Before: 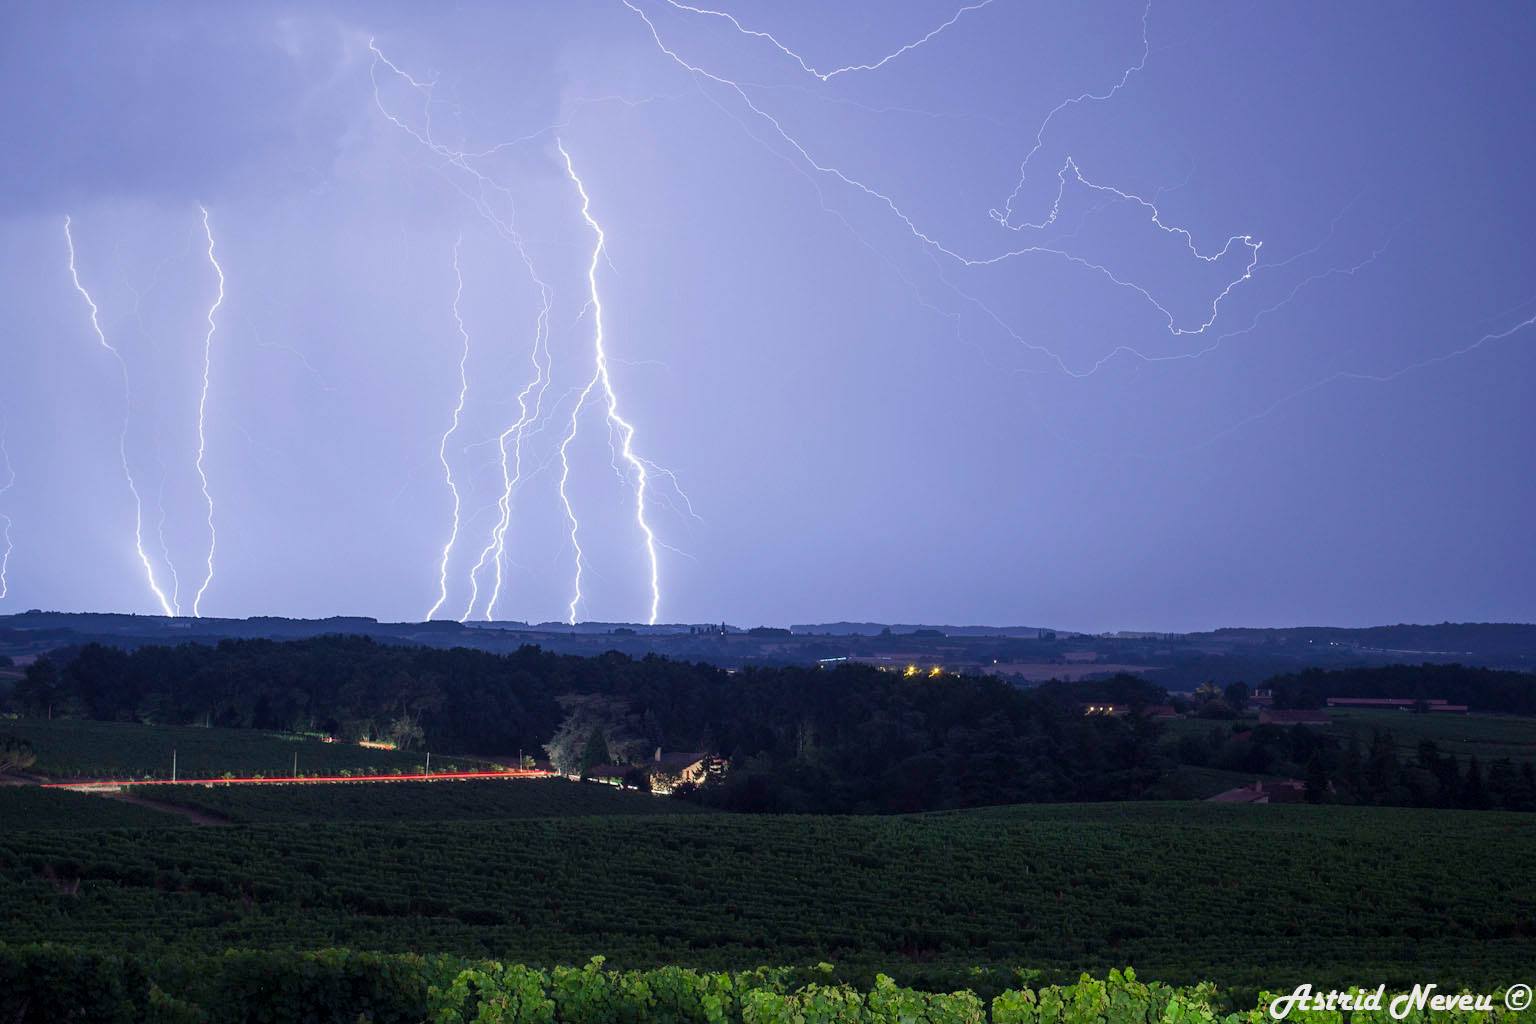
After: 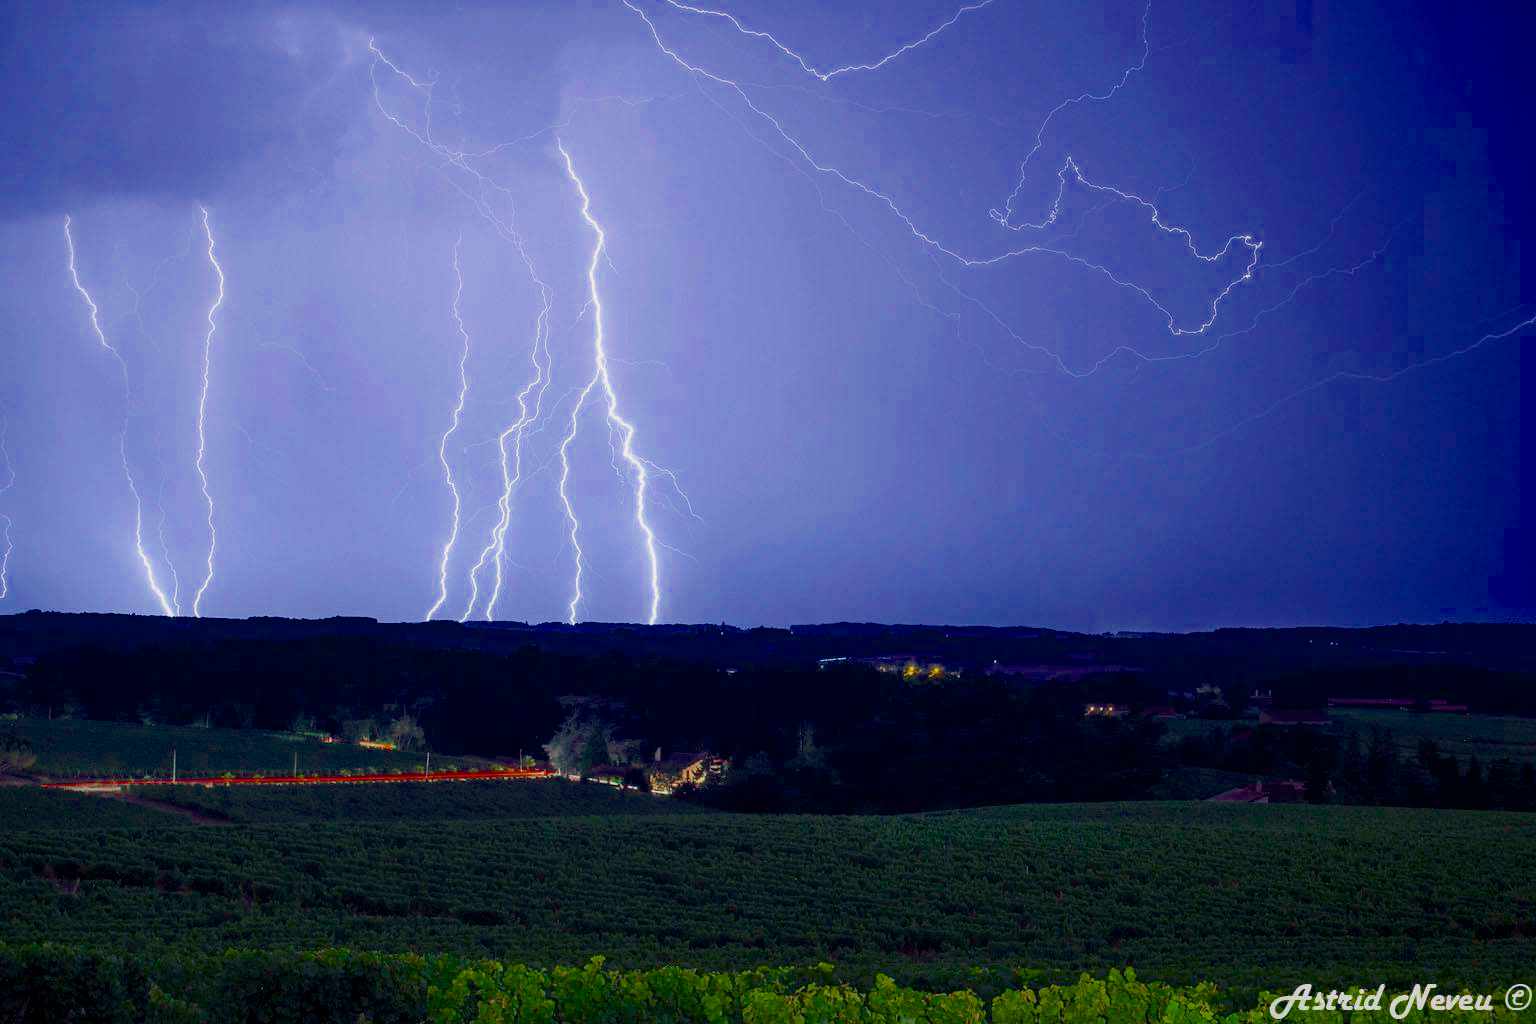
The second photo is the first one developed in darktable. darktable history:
color balance rgb: perceptual saturation grading › global saturation 36.519%, global vibrance 16.209%, saturation formula JzAzBz (2021)
tone equalizer: -8 EV 0.242 EV, -7 EV 0.394 EV, -6 EV 0.419 EV, -5 EV 0.282 EV, -3 EV -0.247 EV, -2 EV -0.445 EV, -1 EV -0.42 EV, +0 EV -0.22 EV
